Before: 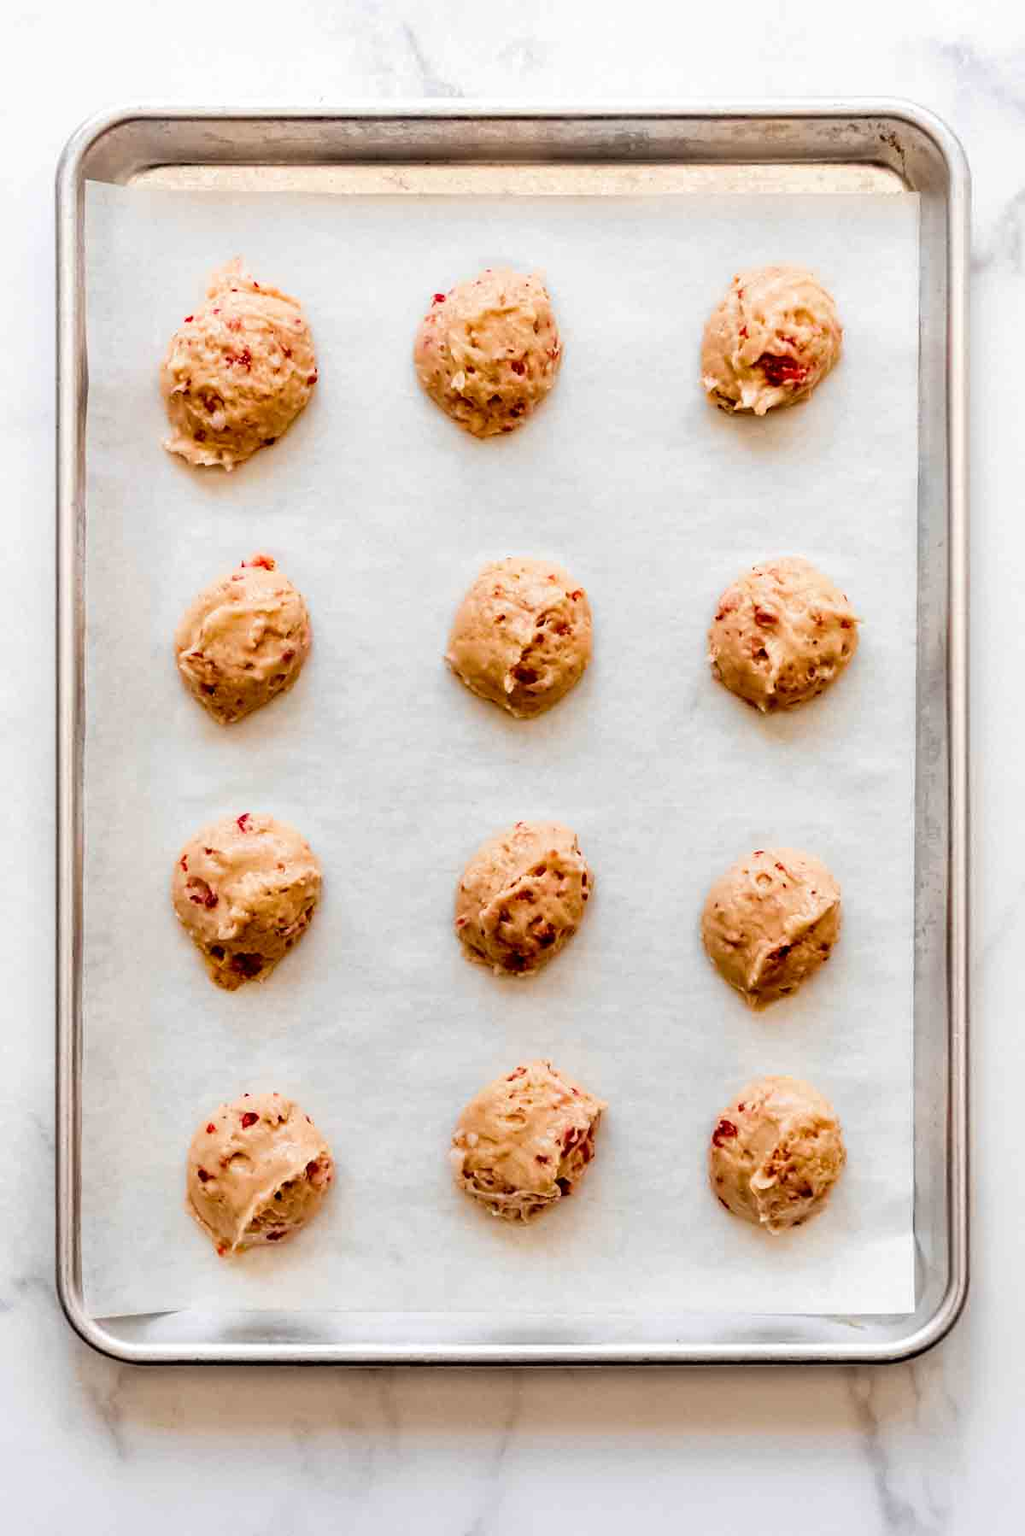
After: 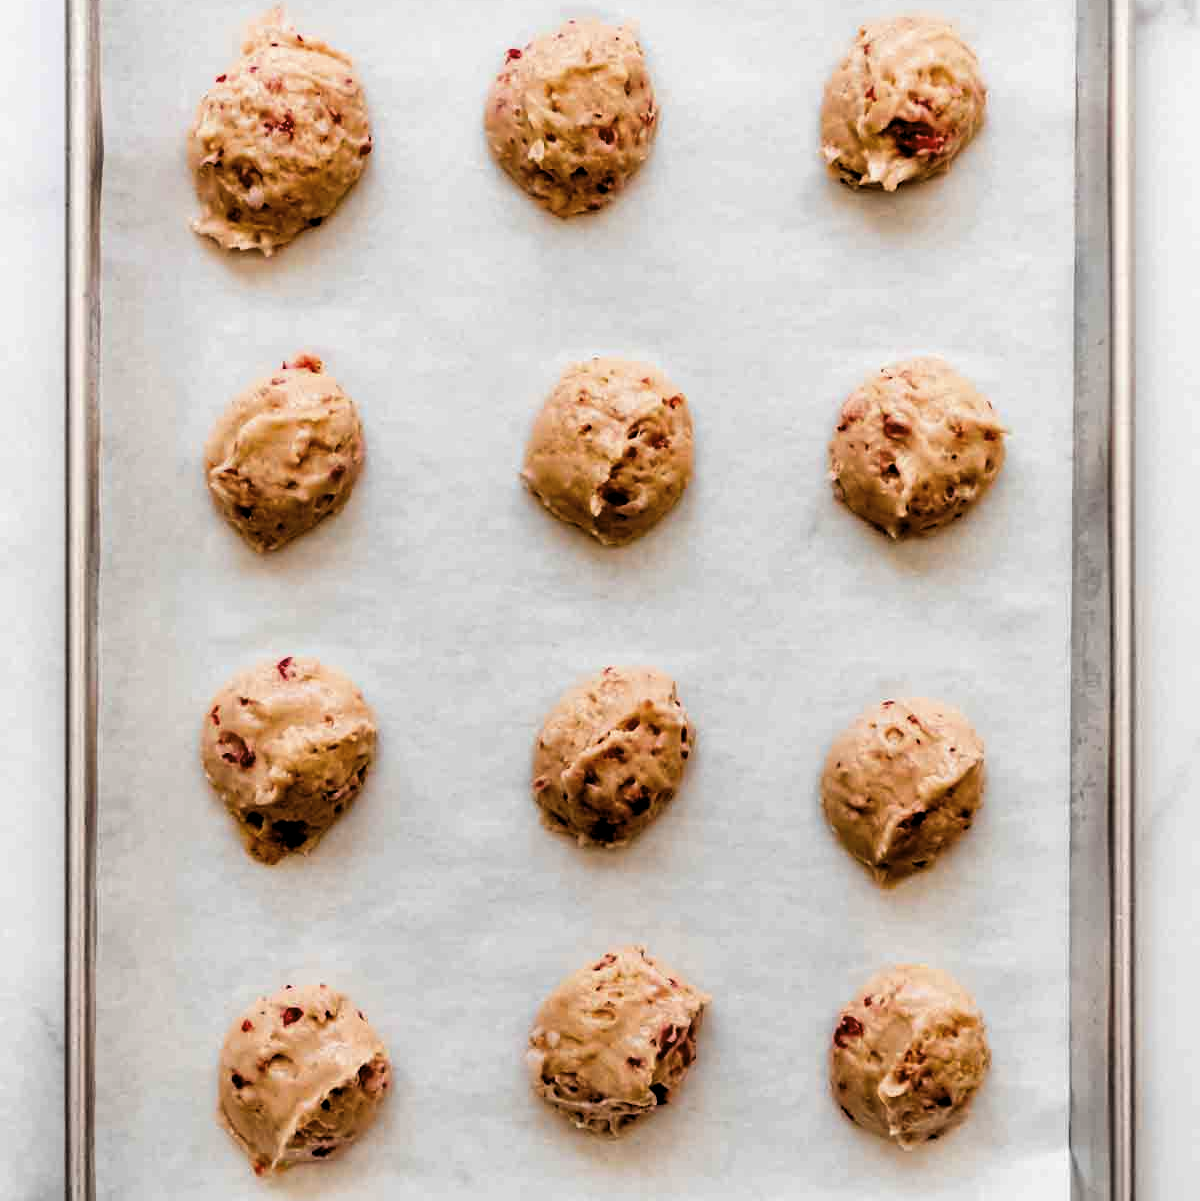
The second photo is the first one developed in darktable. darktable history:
levels: levels [0.116, 0.574, 1]
crop: top 16.416%, bottom 16.754%
